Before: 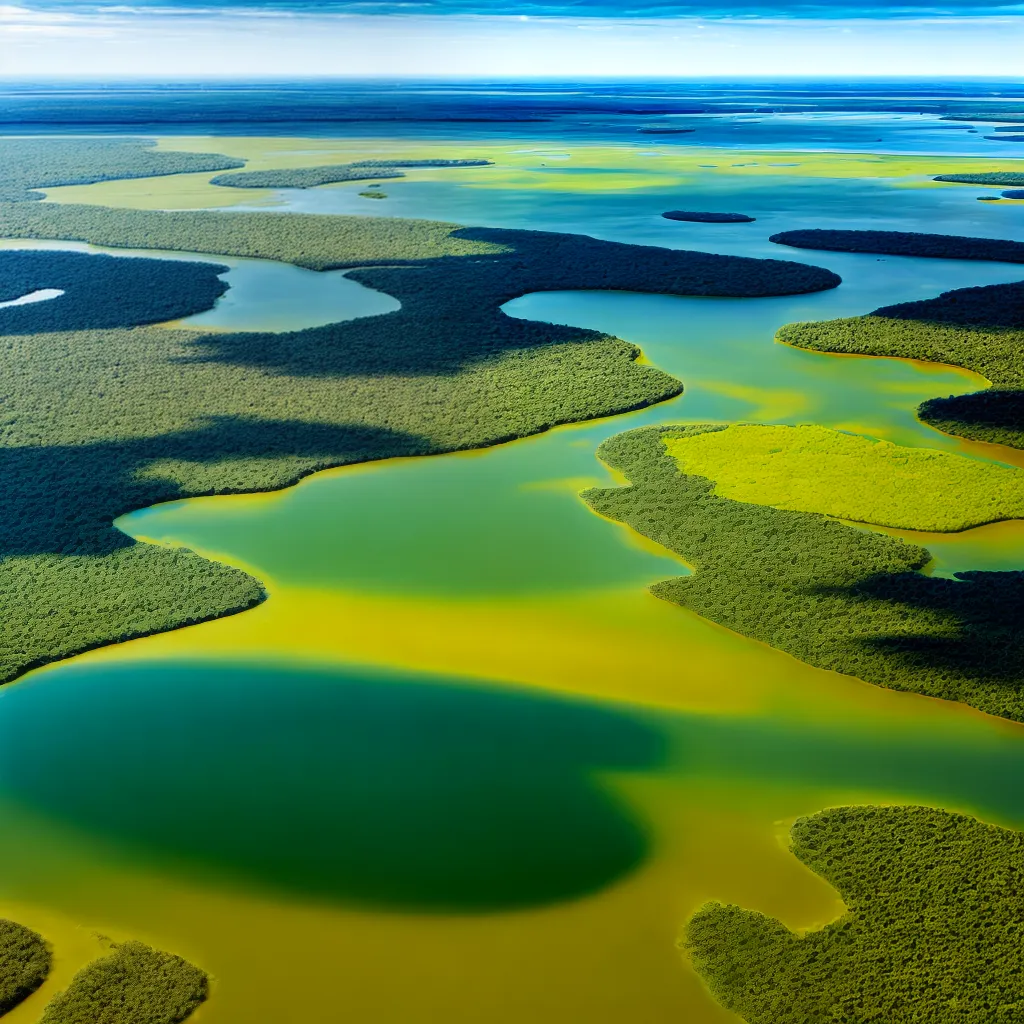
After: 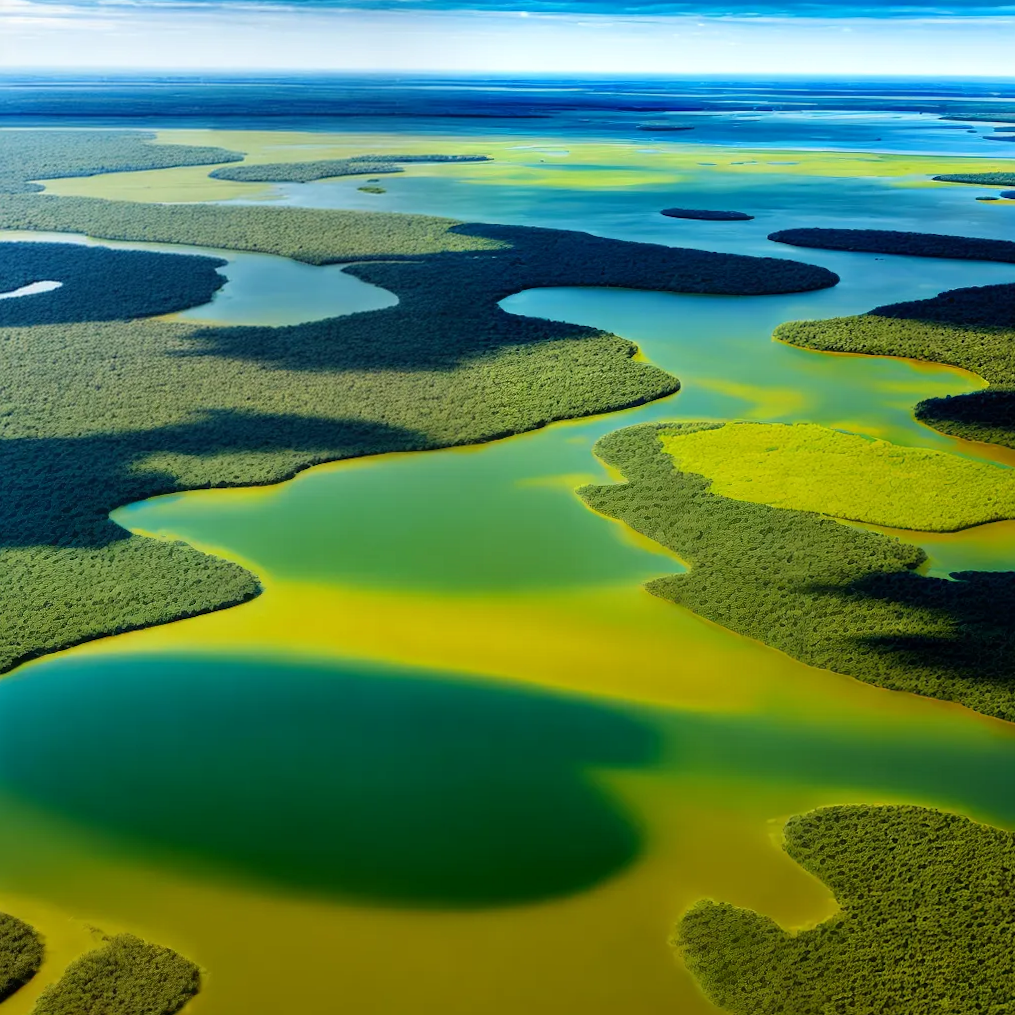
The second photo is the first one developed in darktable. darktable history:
crop and rotate: angle -0.5°
local contrast: mode bilateral grid, contrast 15, coarseness 36, detail 105%, midtone range 0.2
